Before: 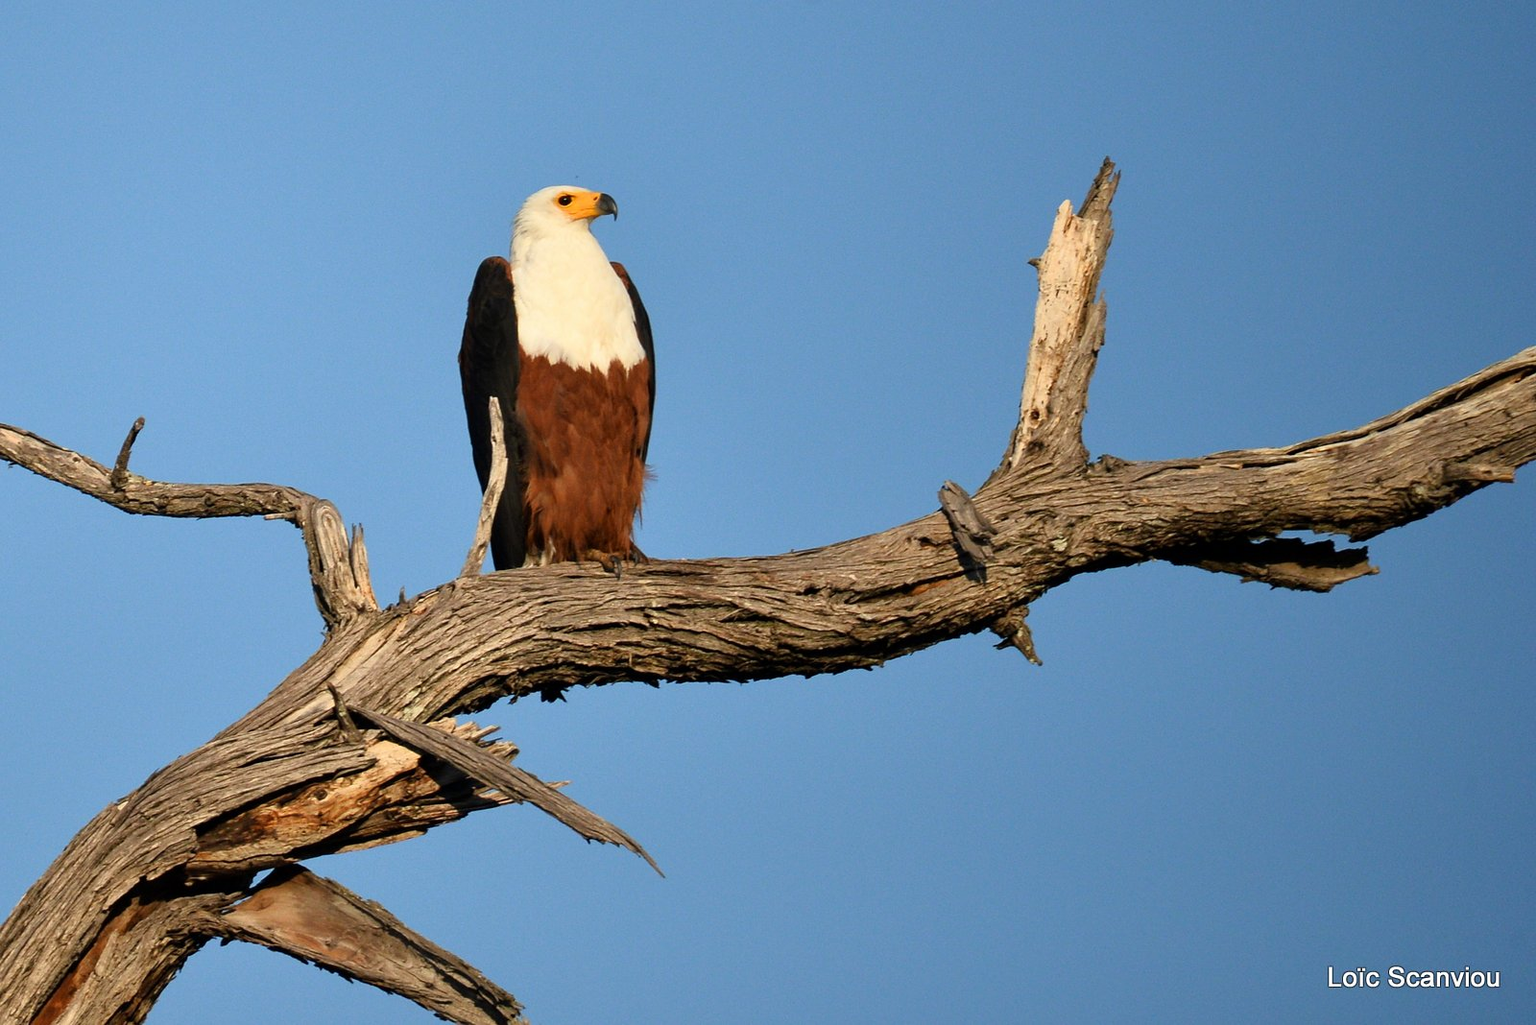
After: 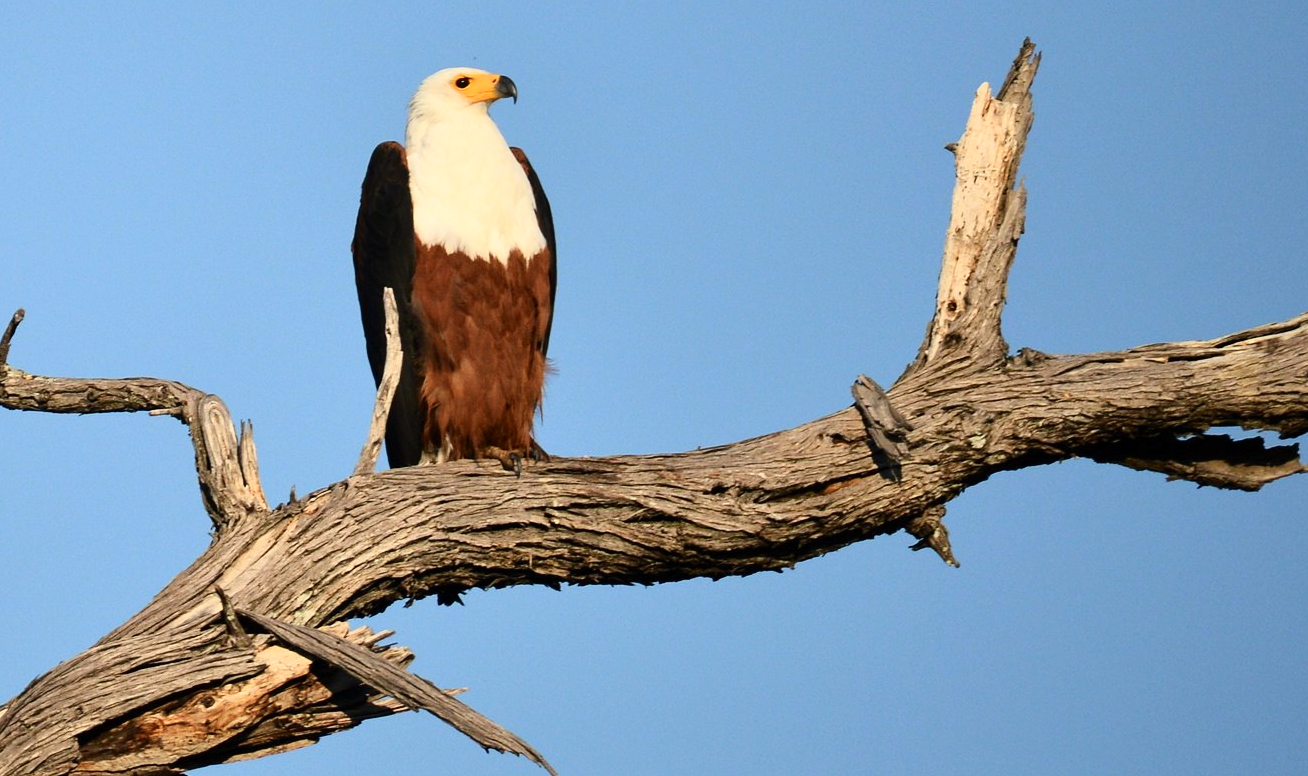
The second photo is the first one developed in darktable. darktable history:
tone curve: curves: ch0 [(0, 0) (0.003, 0.005) (0.011, 0.013) (0.025, 0.027) (0.044, 0.044) (0.069, 0.06) (0.1, 0.081) (0.136, 0.114) (0.177, 0.16) (0.224, 0.211) (0.277, 0.277) (0.335, 0.354) (0.399, 0.435) (0.468, 0.538) (0.543, 0.626) (0.623, 0.708) (0.709, 0.789) (0.801, 0.867) (0.898, 0.935) (1, 1)], color space Lab, independent channels, preserve colors none
crop: left 7.903%, top 11.878%, right 10.319%, bottom 15.433%
